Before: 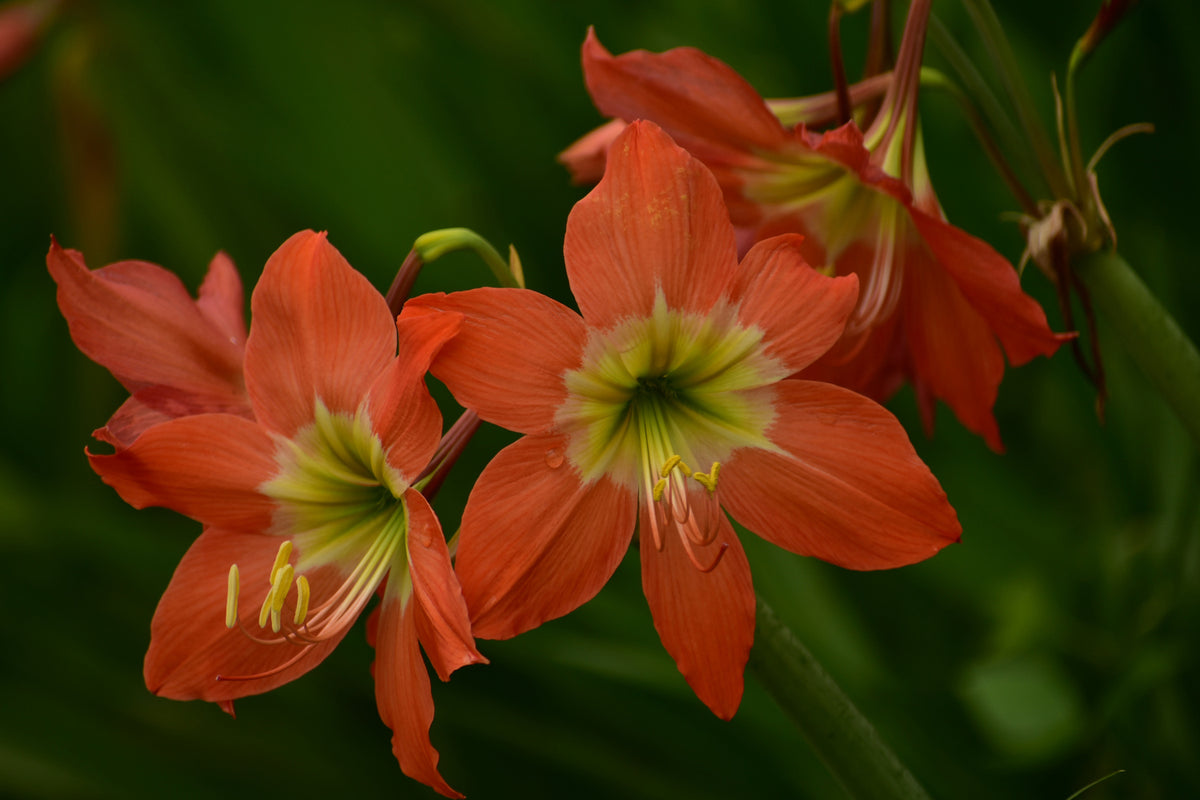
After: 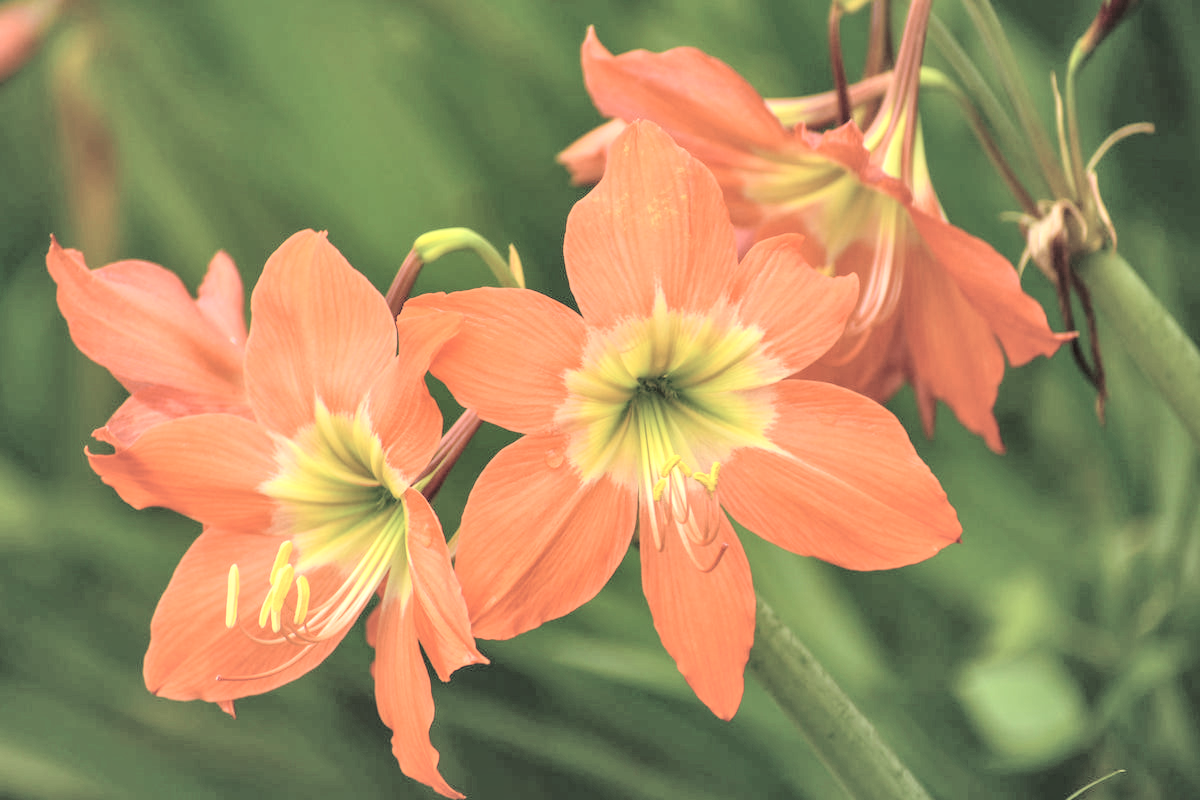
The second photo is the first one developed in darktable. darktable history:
tone equalizer: edges refinement/feathering 500, mask exposure compensation -1.57 EV, preserve details no
local contrast: highlights 13%, shadows 38%, detail 184%, midtone range 0.47
contrast brightness saturation: brightness 0.985
